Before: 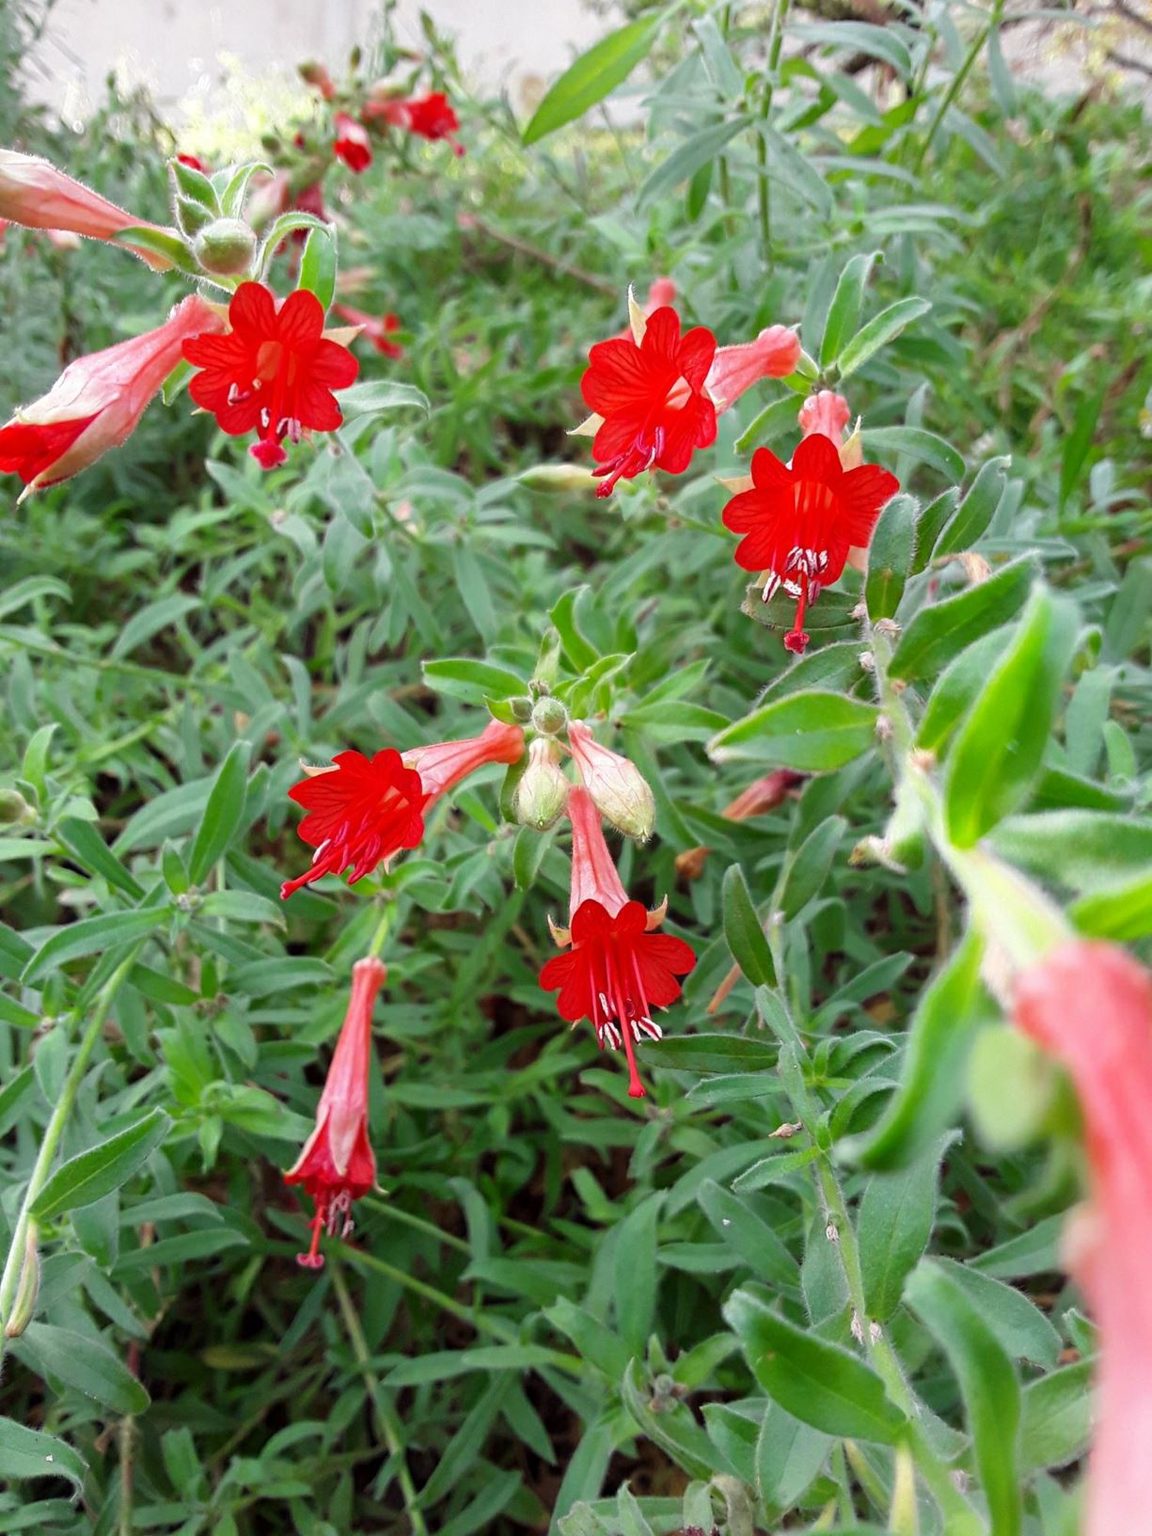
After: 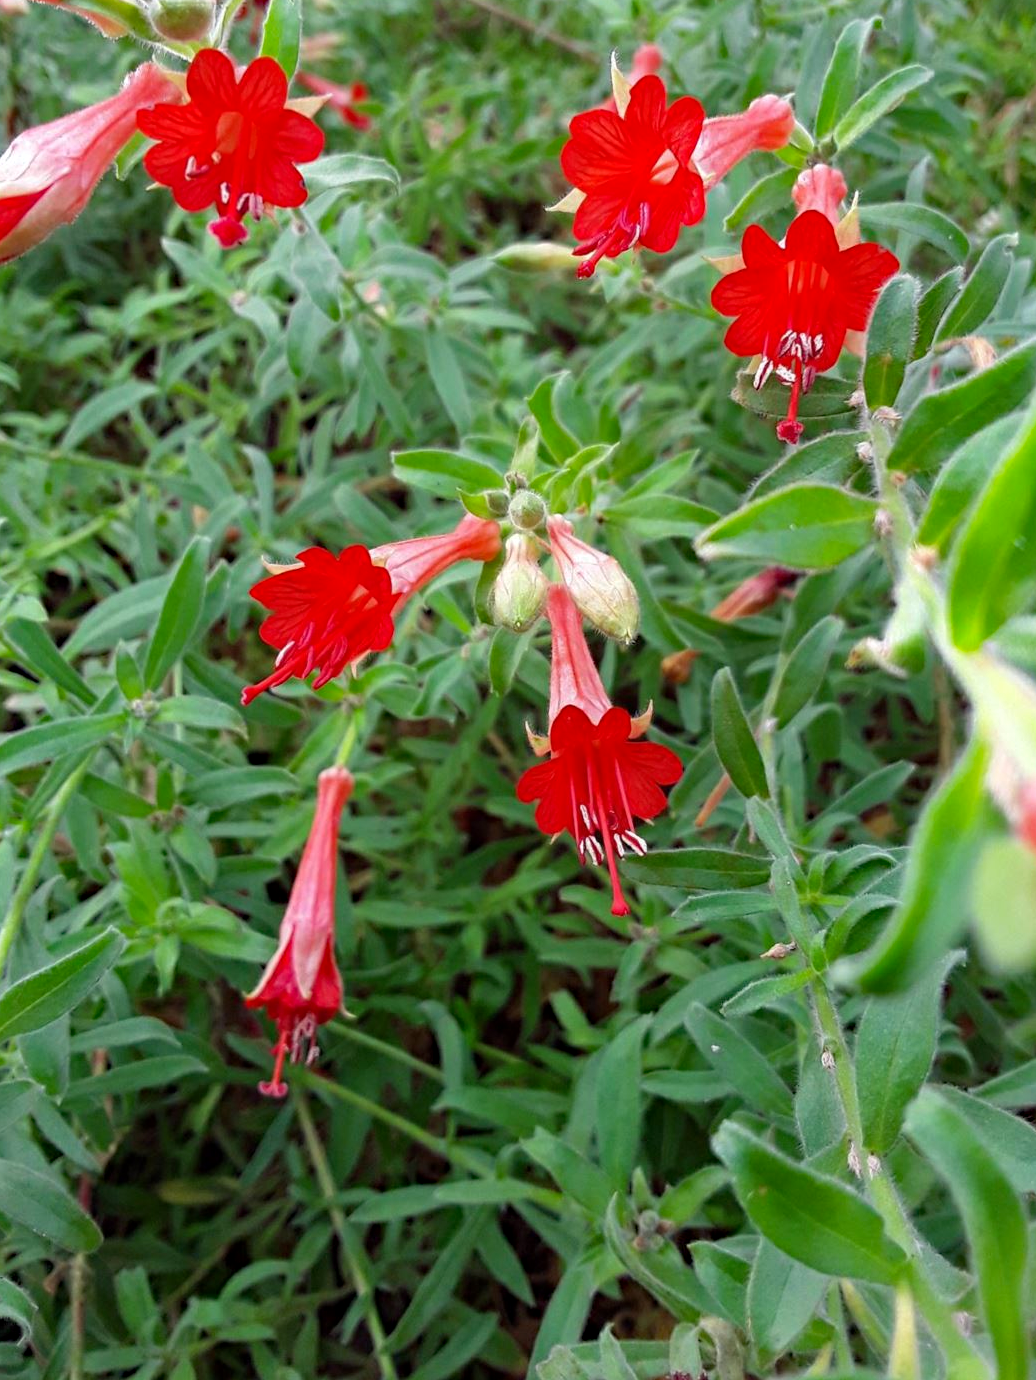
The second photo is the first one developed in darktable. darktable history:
crop and rotate: left 4.733%, top 15.471%, right 10.663%
color correction: highlights b* -0.043
haze removal: compatibility mode true, adaptive false
